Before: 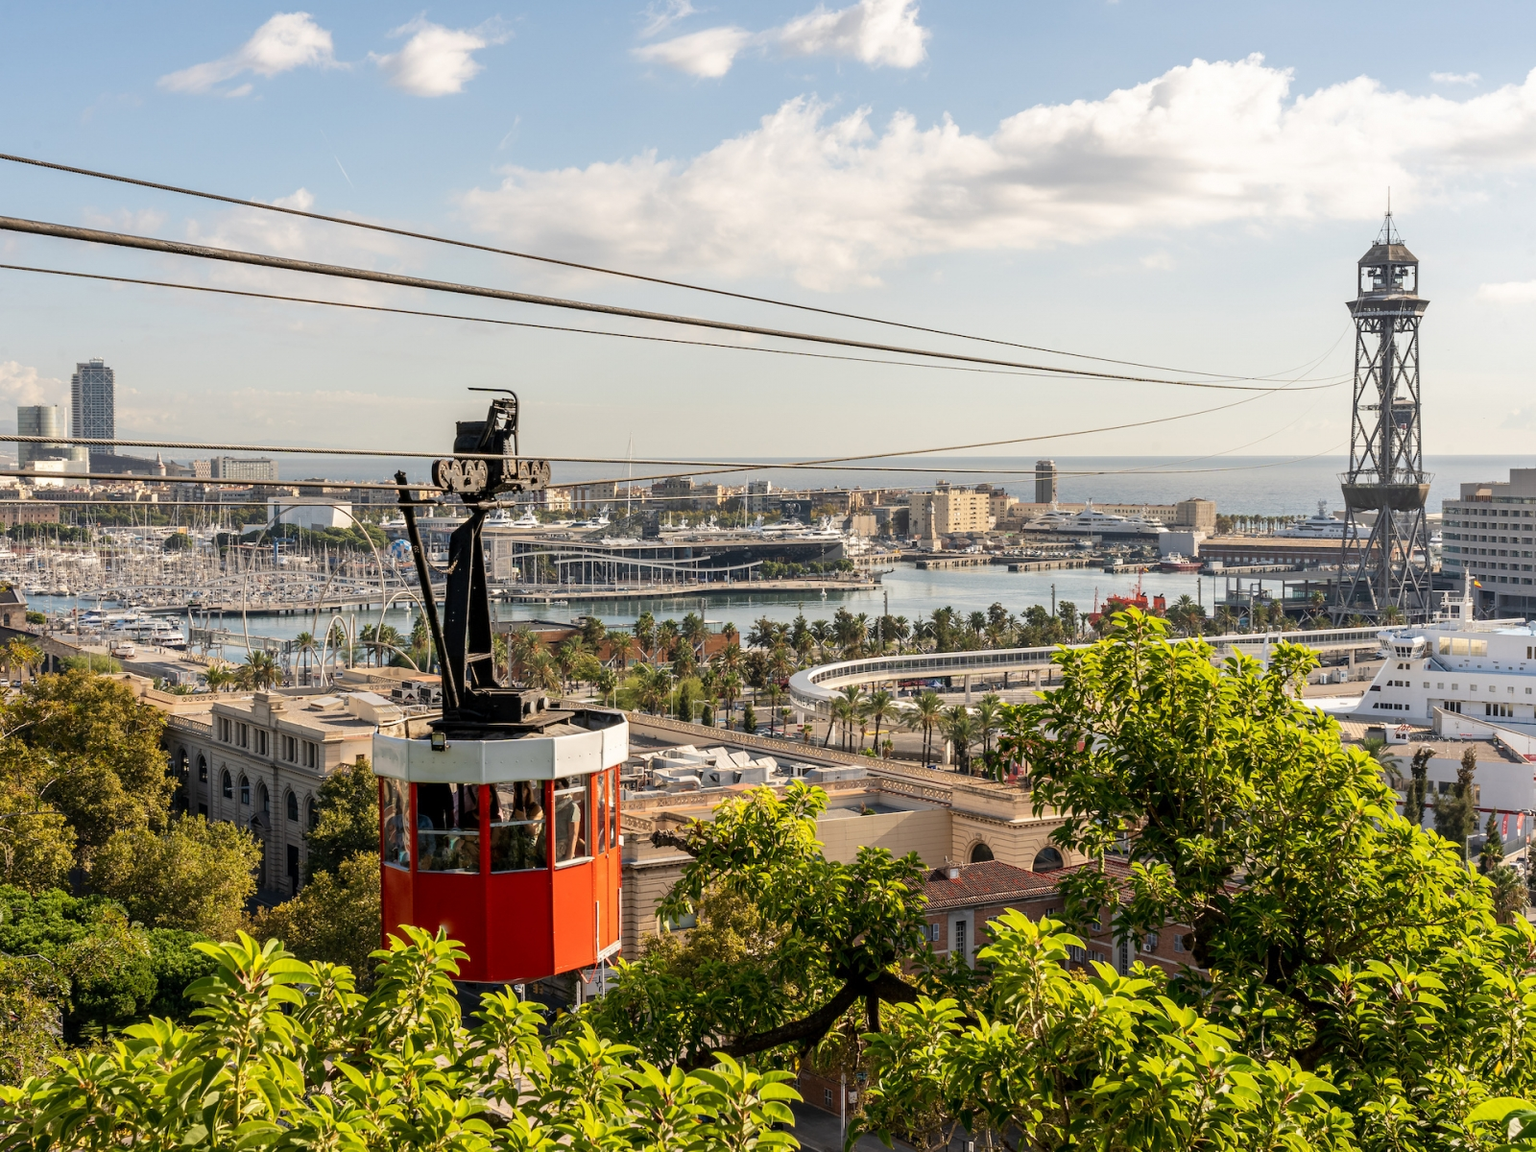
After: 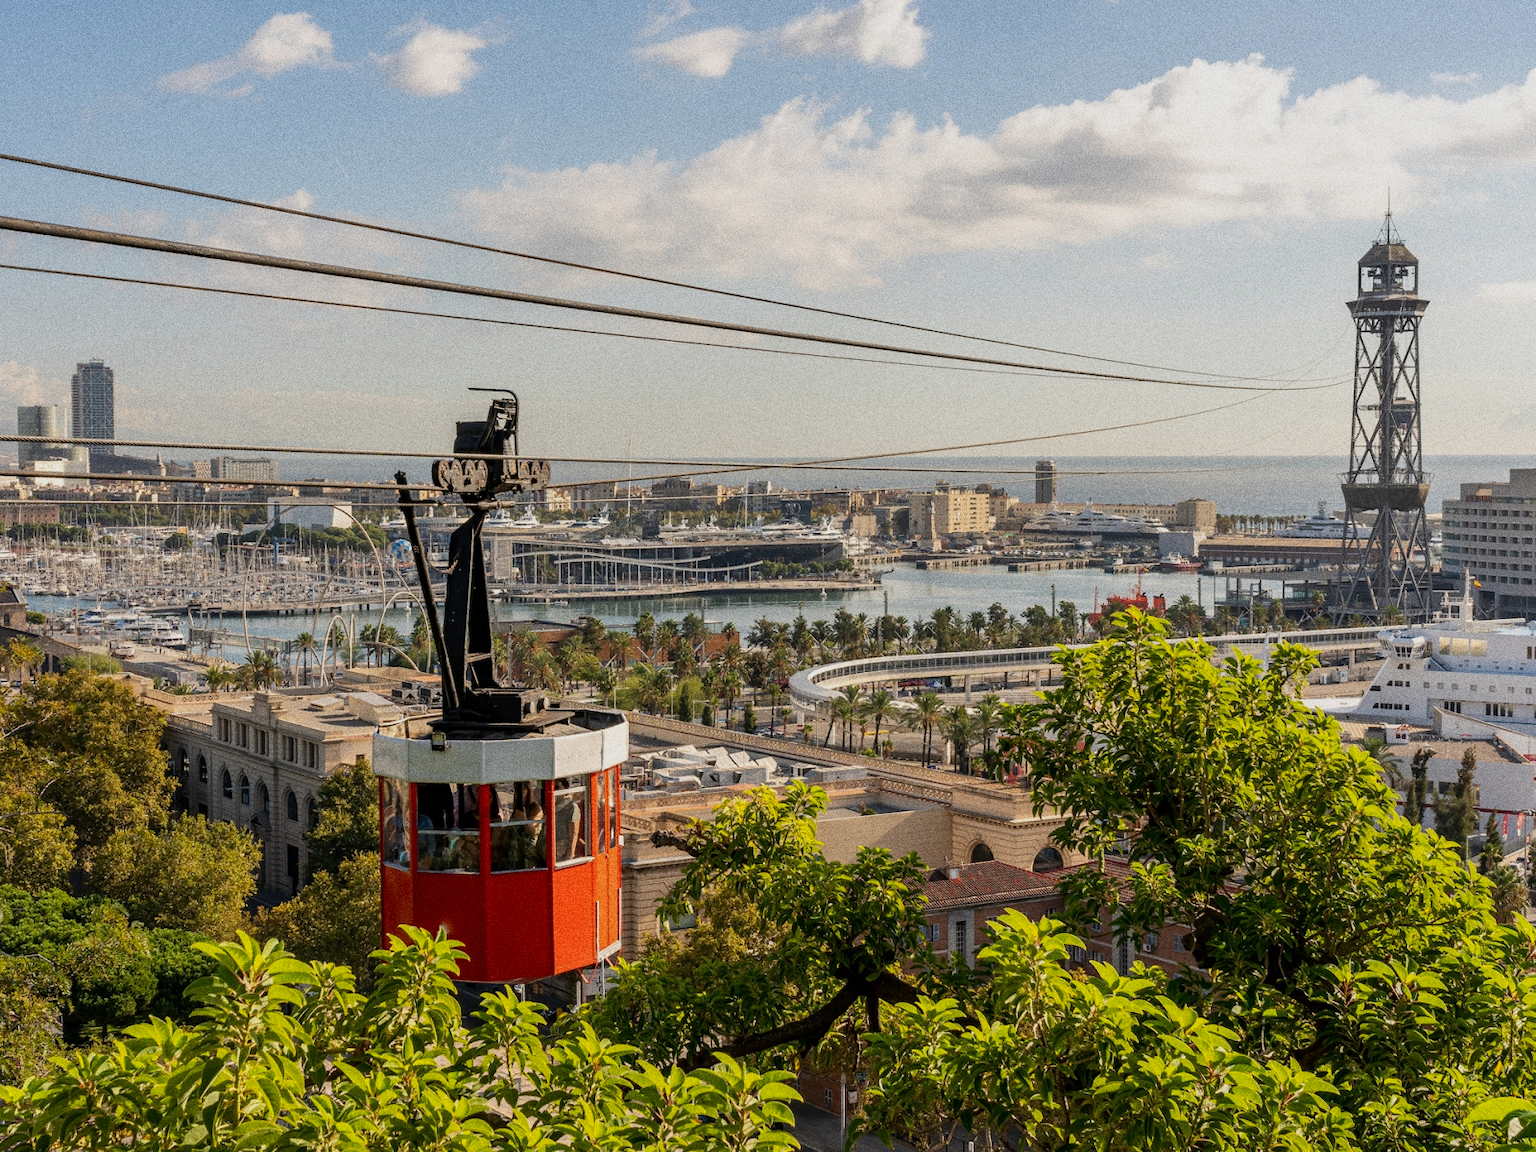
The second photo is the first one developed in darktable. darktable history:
shadows and highlights: radius 121.13, shadows 21.4, white point adjustment -9.72, highlights -14.39, soften with gaussian
grain: coarseness 0.09 ISO, strength 40%
